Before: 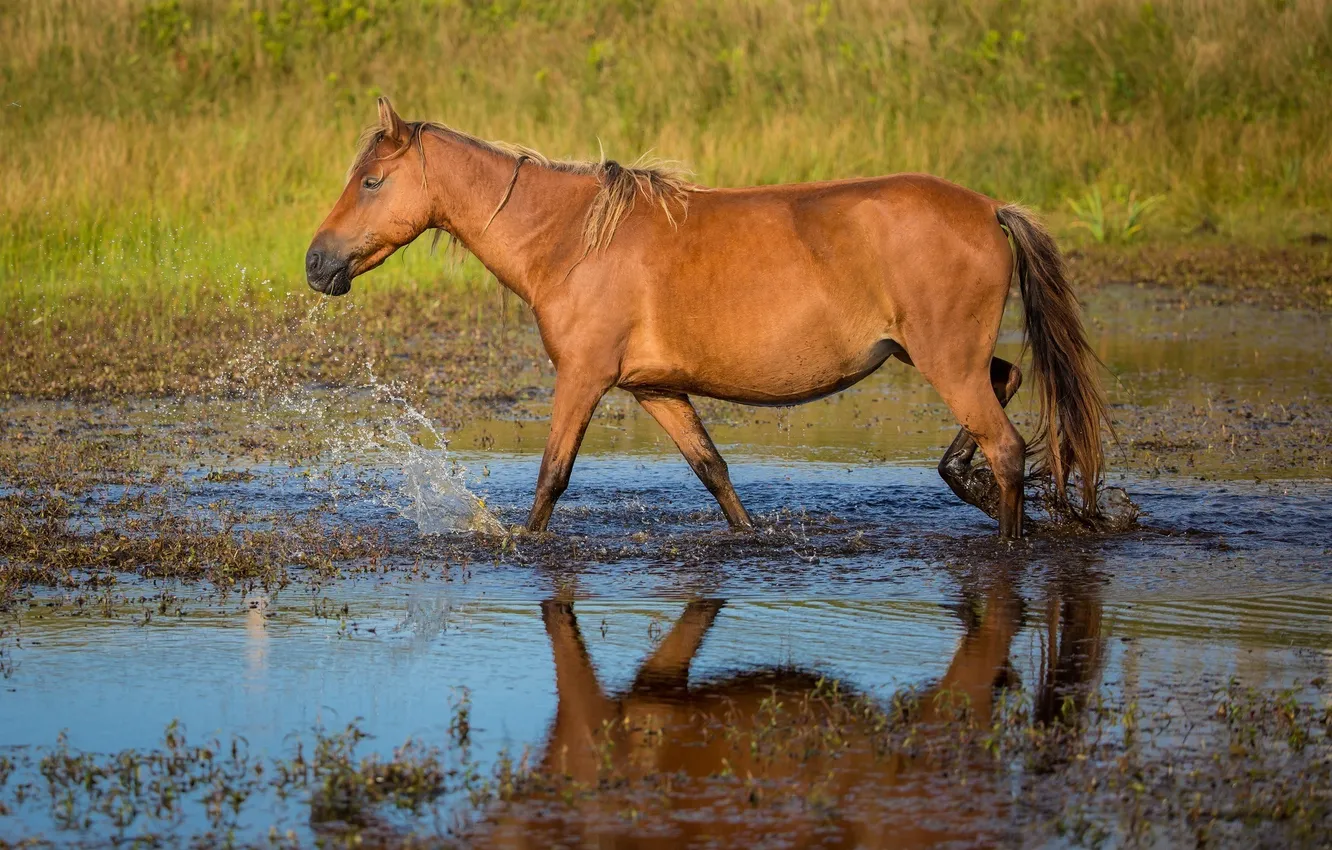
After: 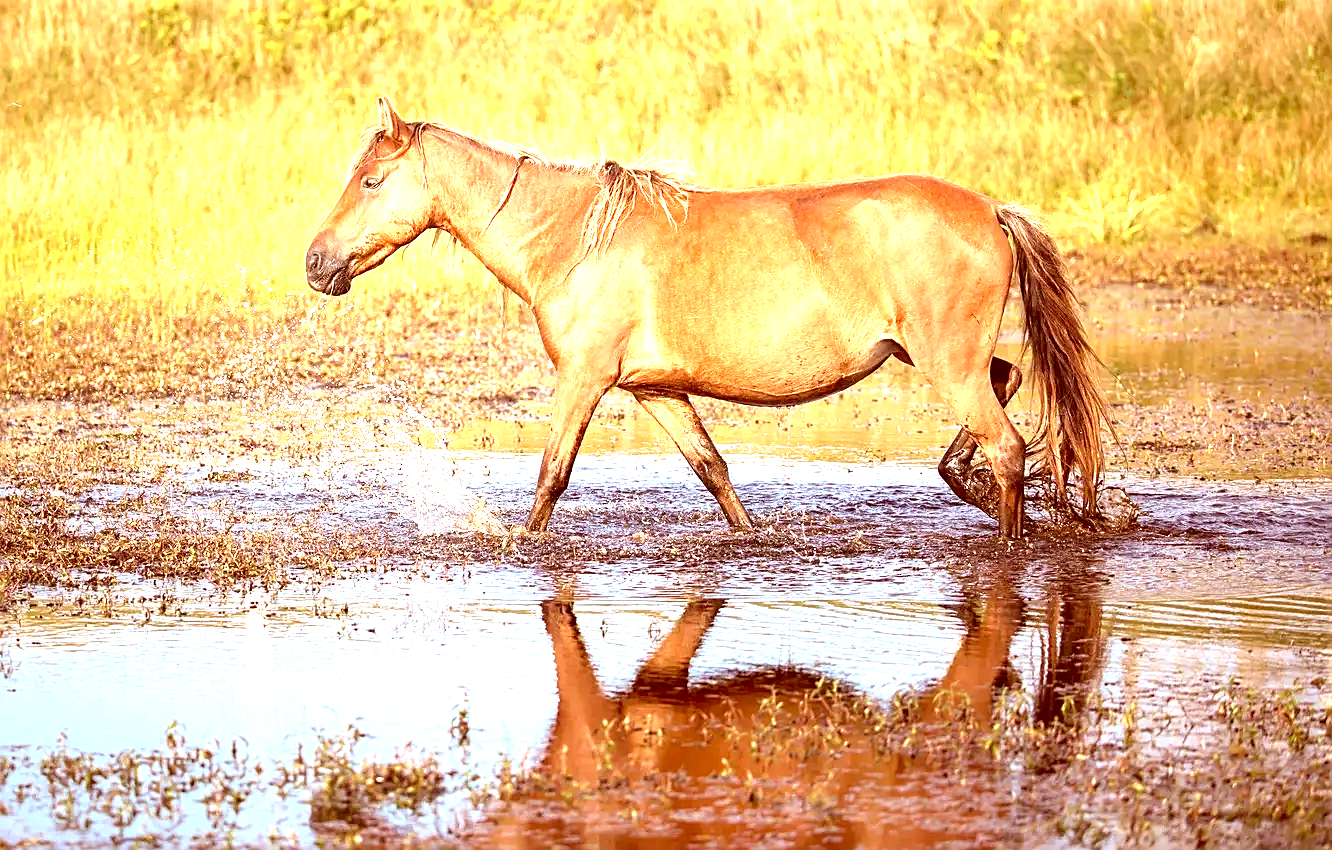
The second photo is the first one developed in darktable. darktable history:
exposure: exposure 2.196 EV, compensate exposure bias true, compensate highlight preservation false
color correction: highlights a* 9.02, highlights b* 8.72, shadows a* 39.73, shadows b* 39.51, saturation 0.777
sharpen: on, module defaults
